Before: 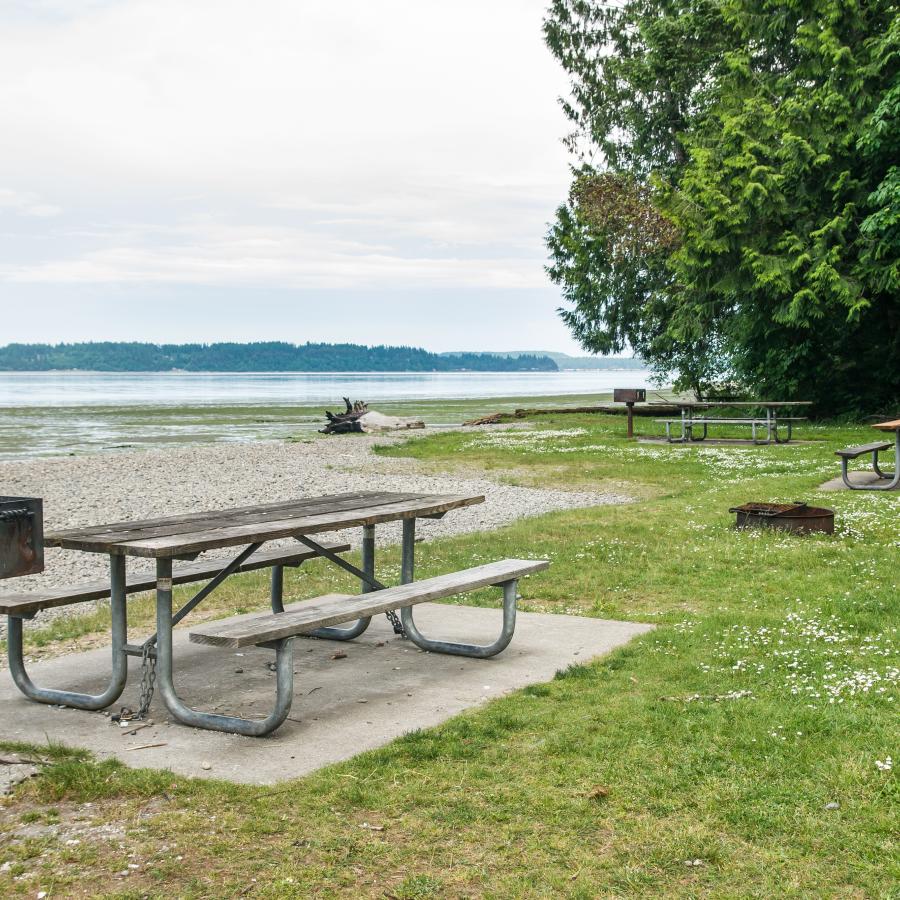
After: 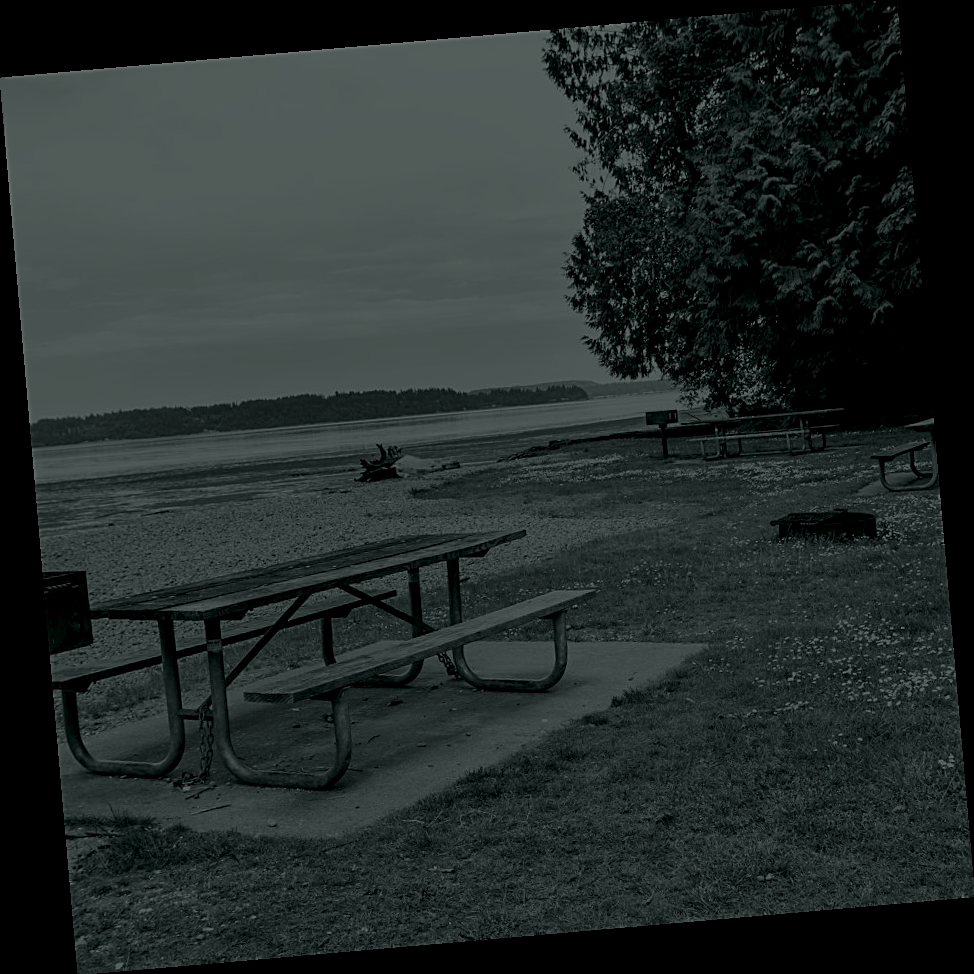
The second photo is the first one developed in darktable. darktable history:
sharpen: on, module defaults
colorize: hue 90°, saturation 19%, lightness 1.59%, version 1
contrast brightness saturation: brightness -0.09
rotate and perspective: rotation -4.98°, automatic cropping off
